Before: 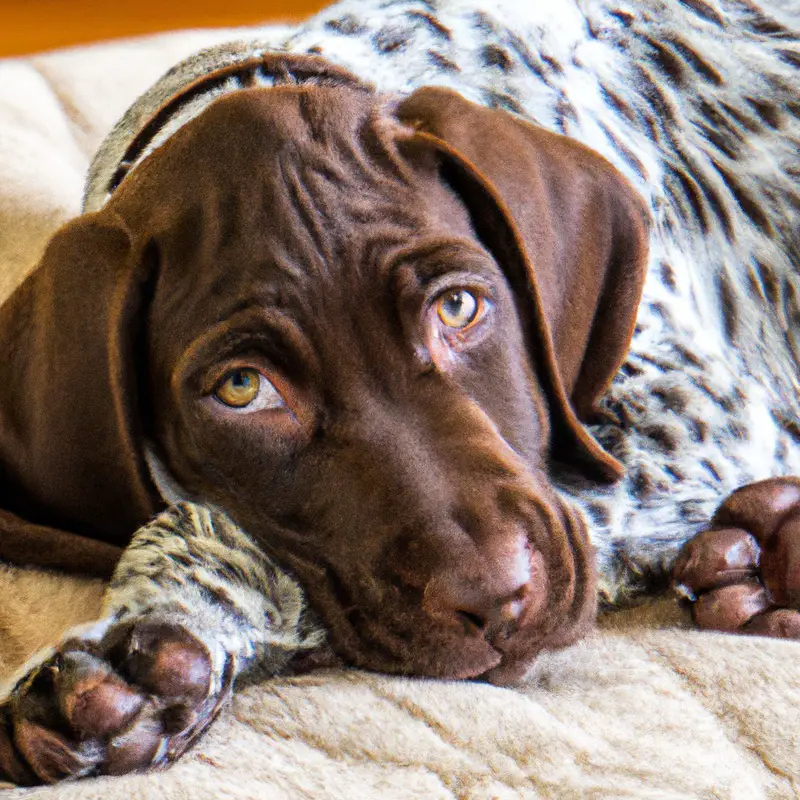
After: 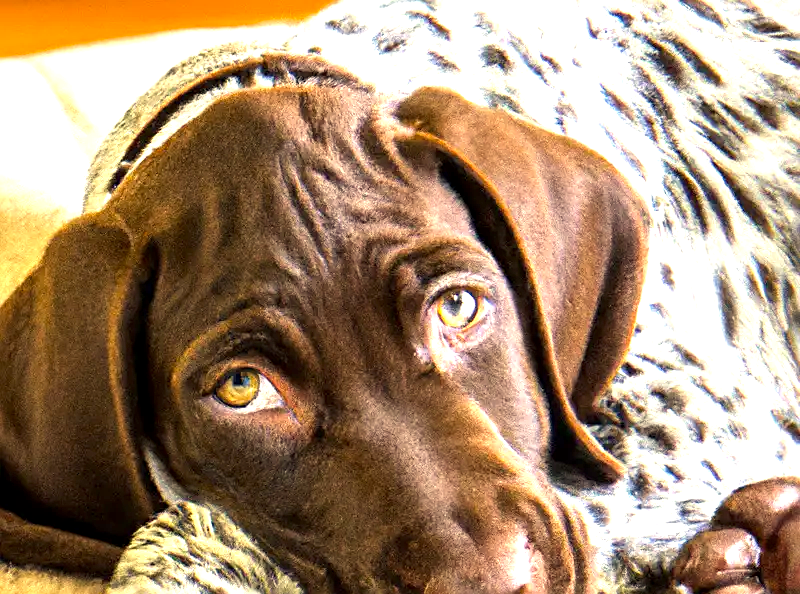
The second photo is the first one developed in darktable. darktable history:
color correction: highlights a* 1.45, highlights b* 17.88
crop: bottom 24.989%
sharpen: on, module defaults
exposure: black level correction 0.001, exposure 1.116 EV, compensate highlight preservation false
